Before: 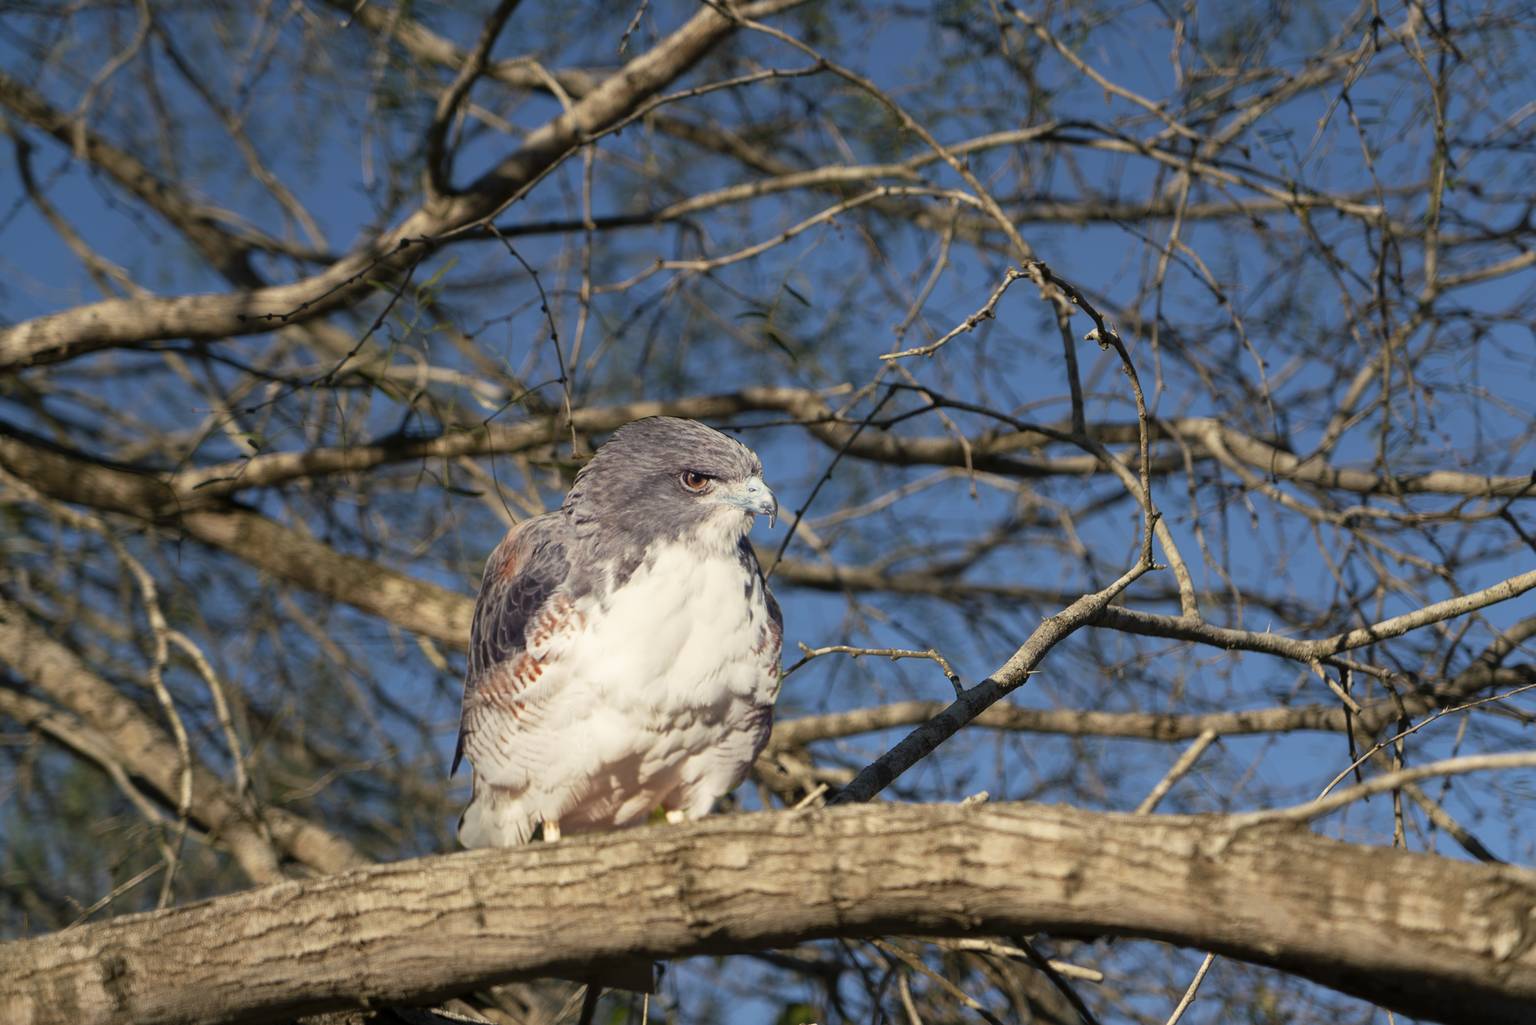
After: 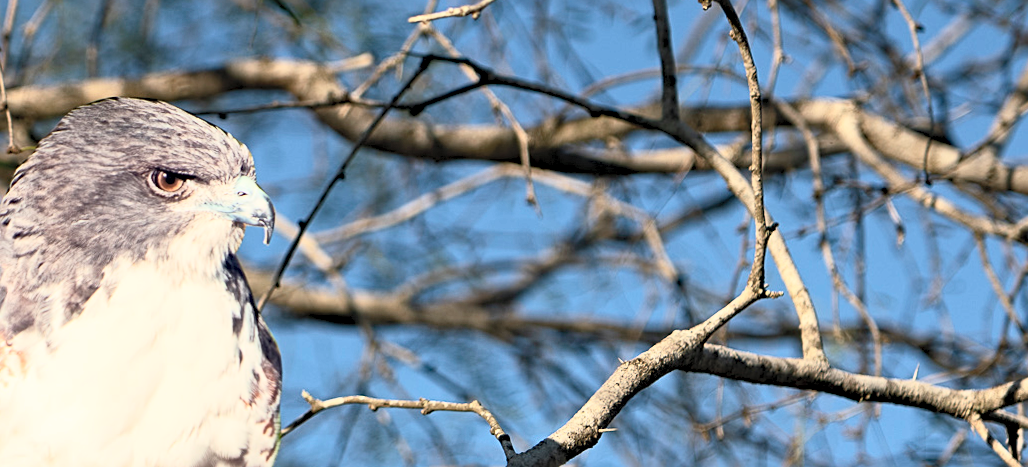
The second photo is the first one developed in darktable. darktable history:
crop: left 36.607%, top 34.735%, right 13.146%, bottom 30.611%
contrast brightness saturation: contrast 0.39, brightness 0.53
sharpen: radius 2.167, amount 0.381, threshold 0
haze removal: compatibility mode true, adaptive false
rotate and perspective: lens shift (vertical) 0.048, lens shift (horizontal) -0.024, automatic cropping off
